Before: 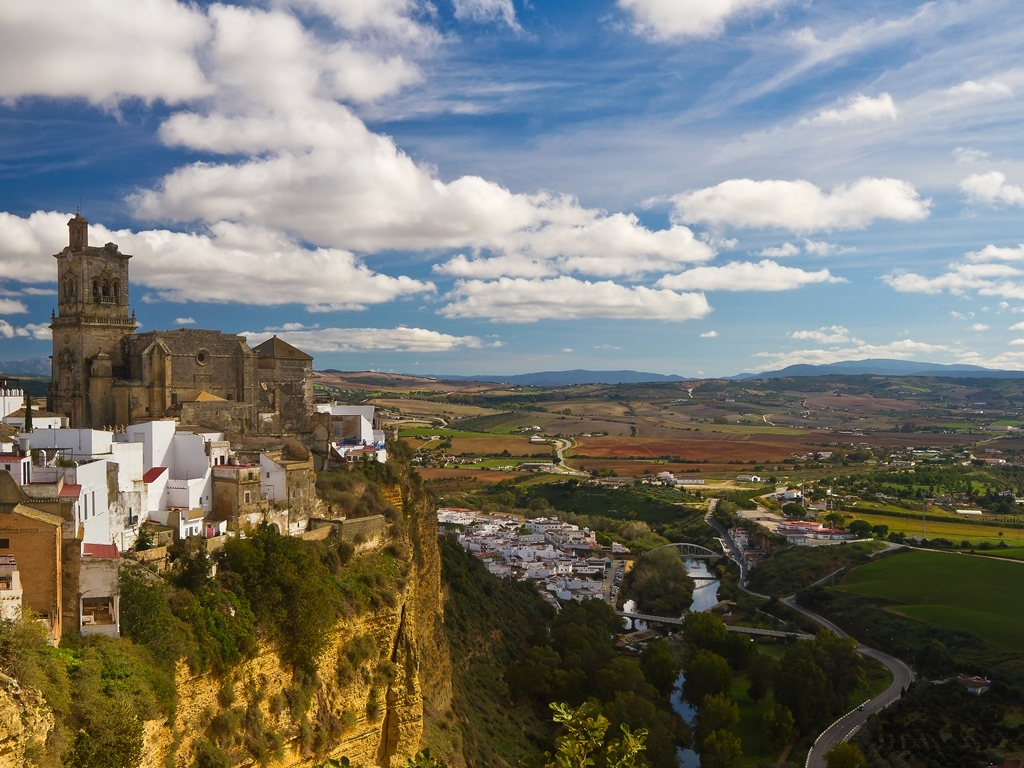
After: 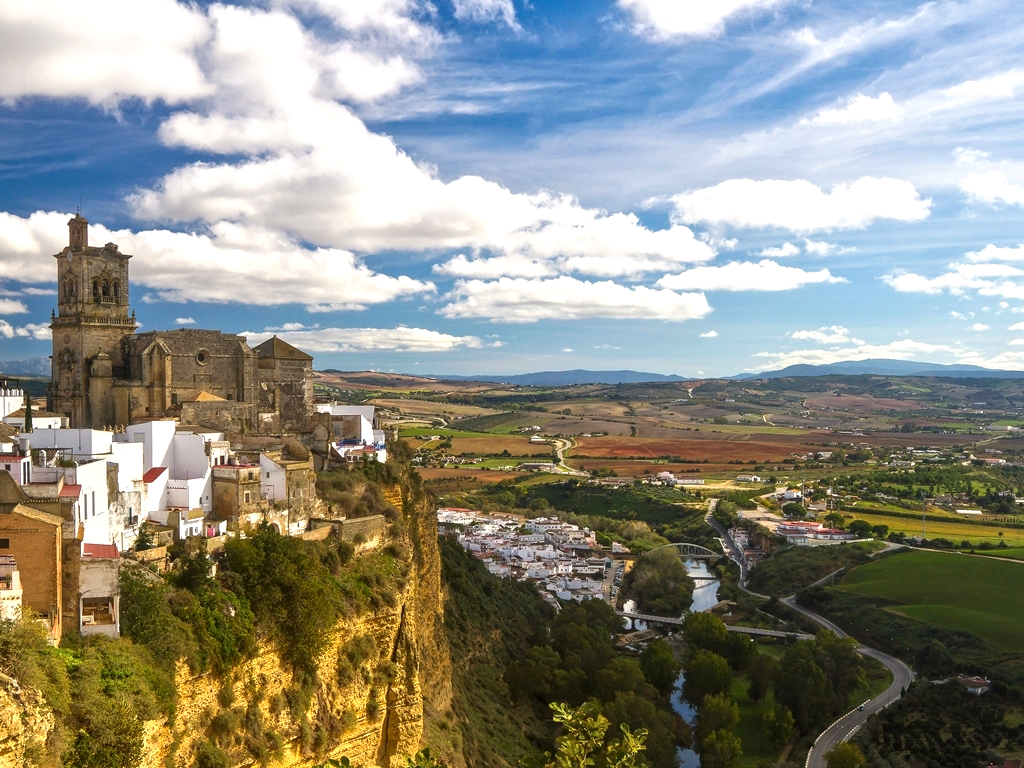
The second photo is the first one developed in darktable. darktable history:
local contrast: on, module defaults
exposure: exposure 0.6 EV, compensate highlight preservation false
